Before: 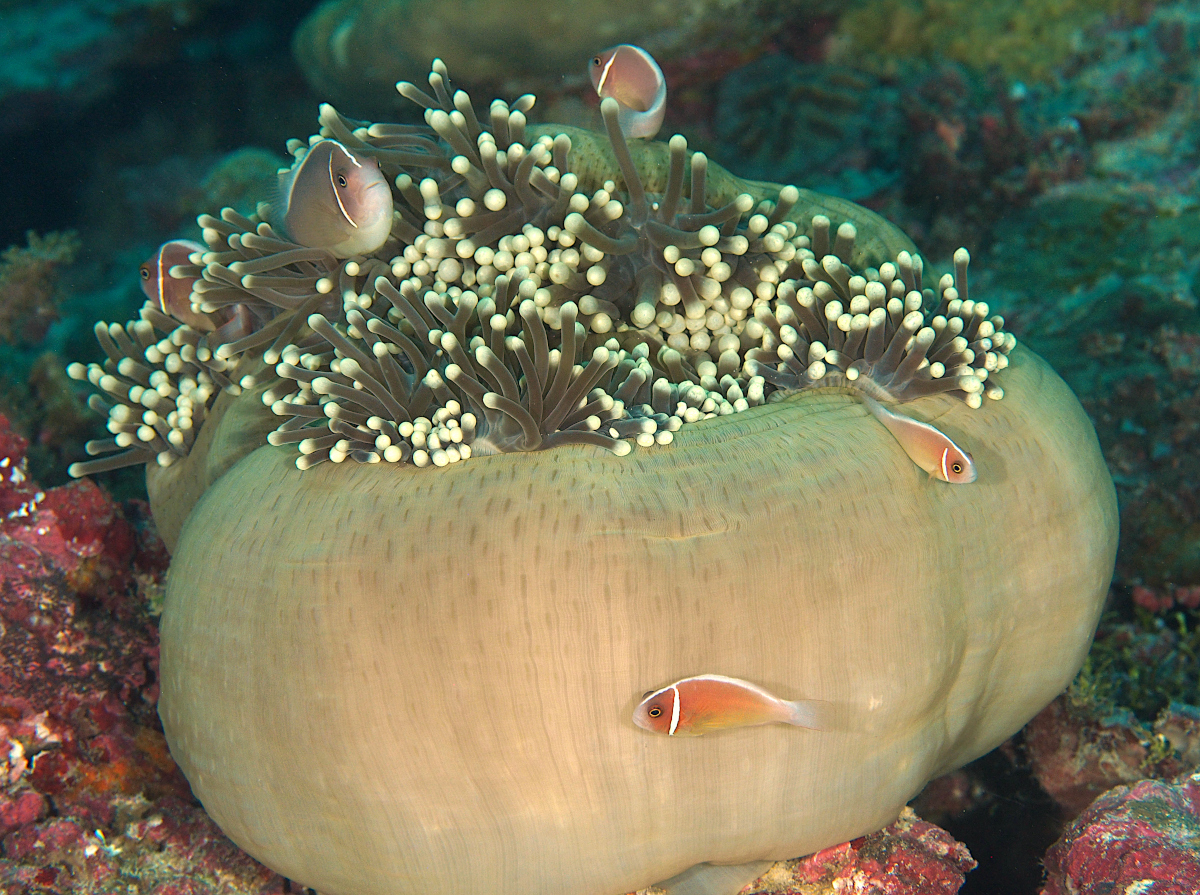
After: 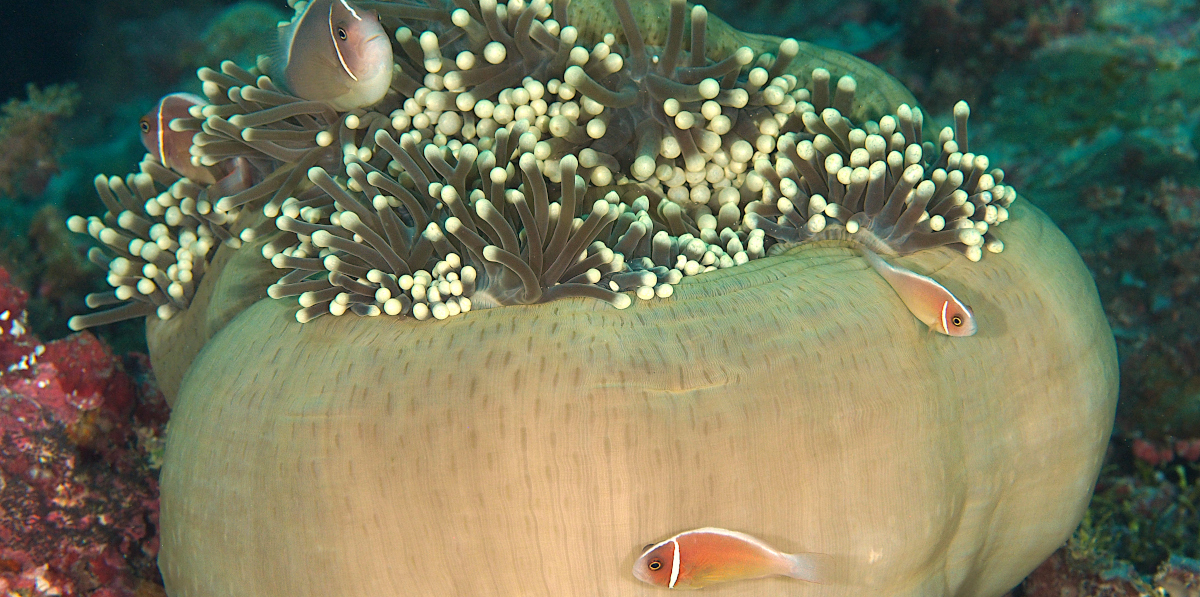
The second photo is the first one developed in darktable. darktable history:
crop: top 16.523%, bottom 16.722%
